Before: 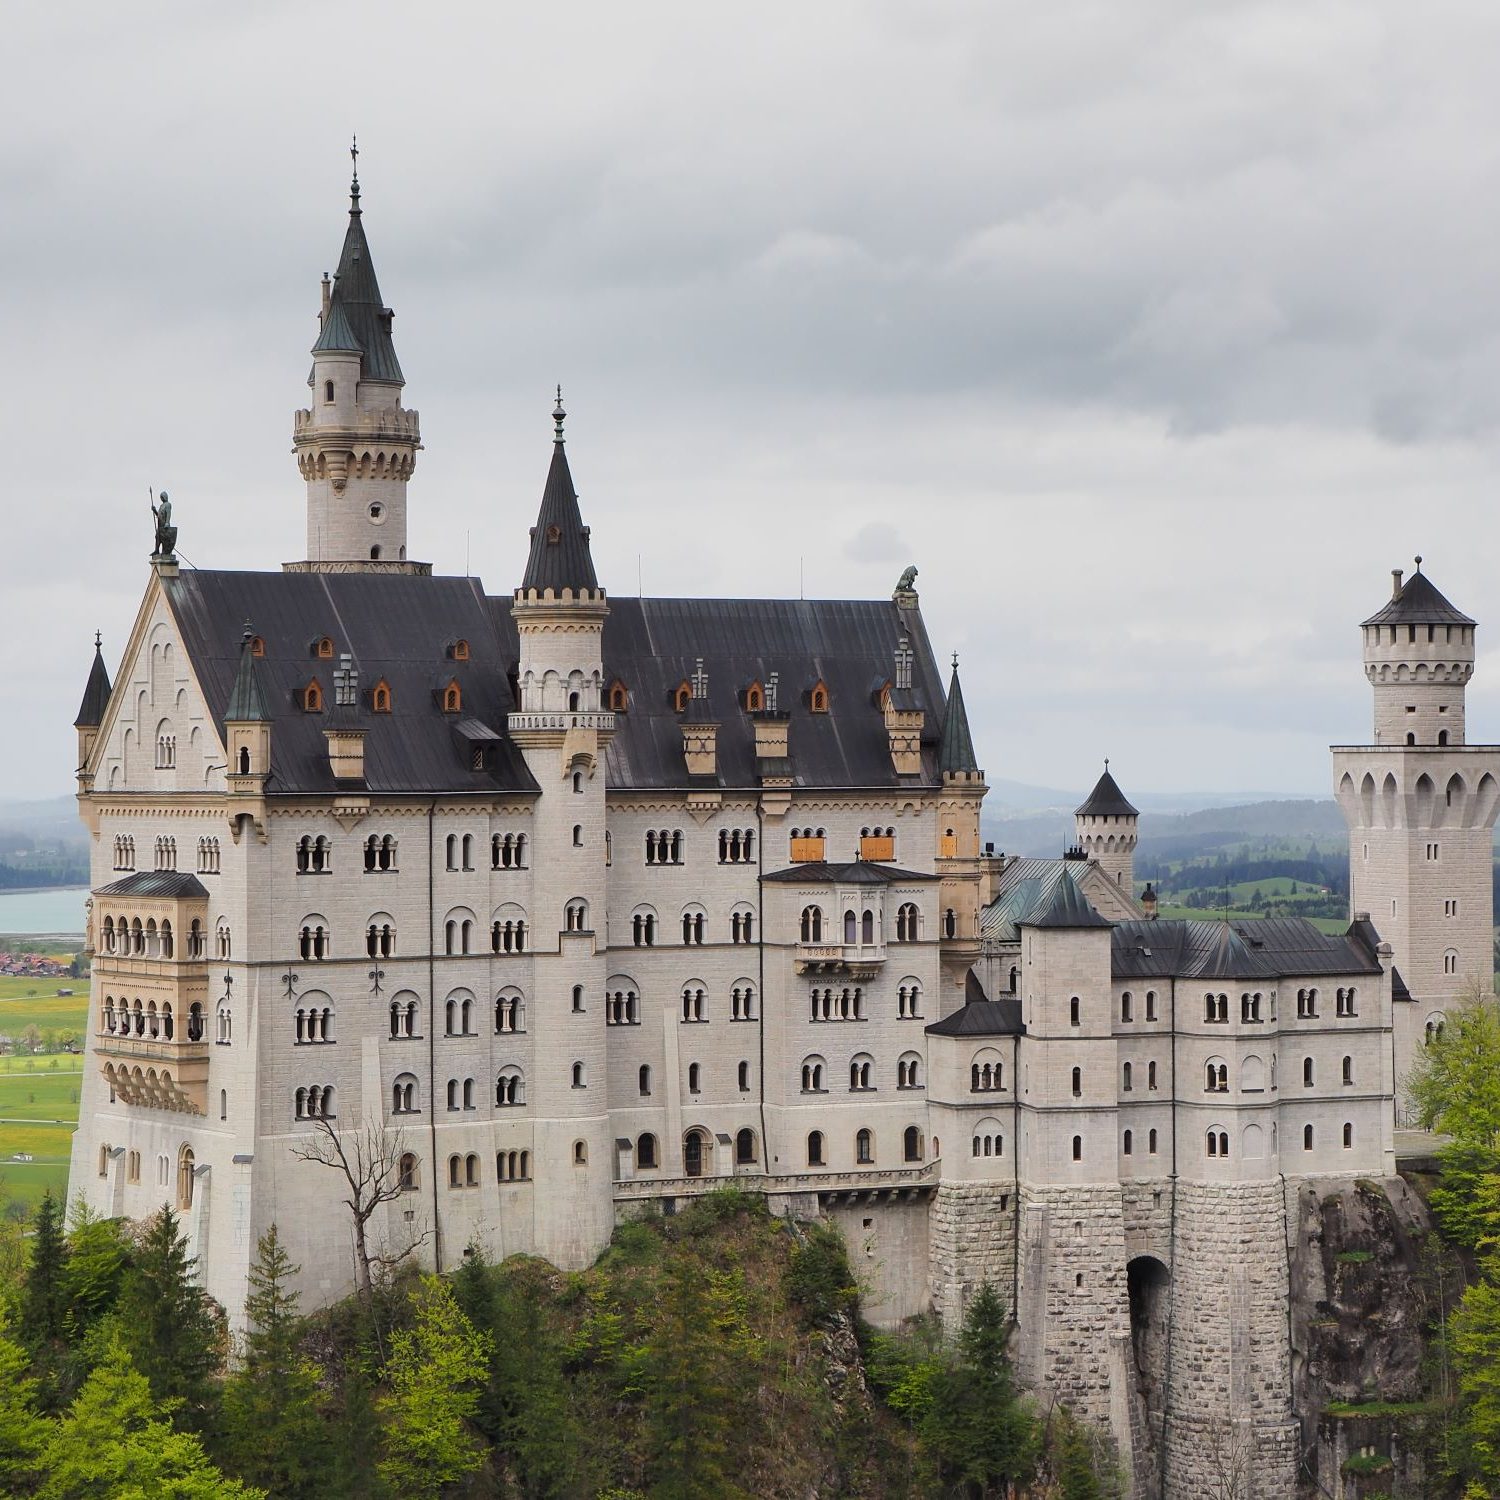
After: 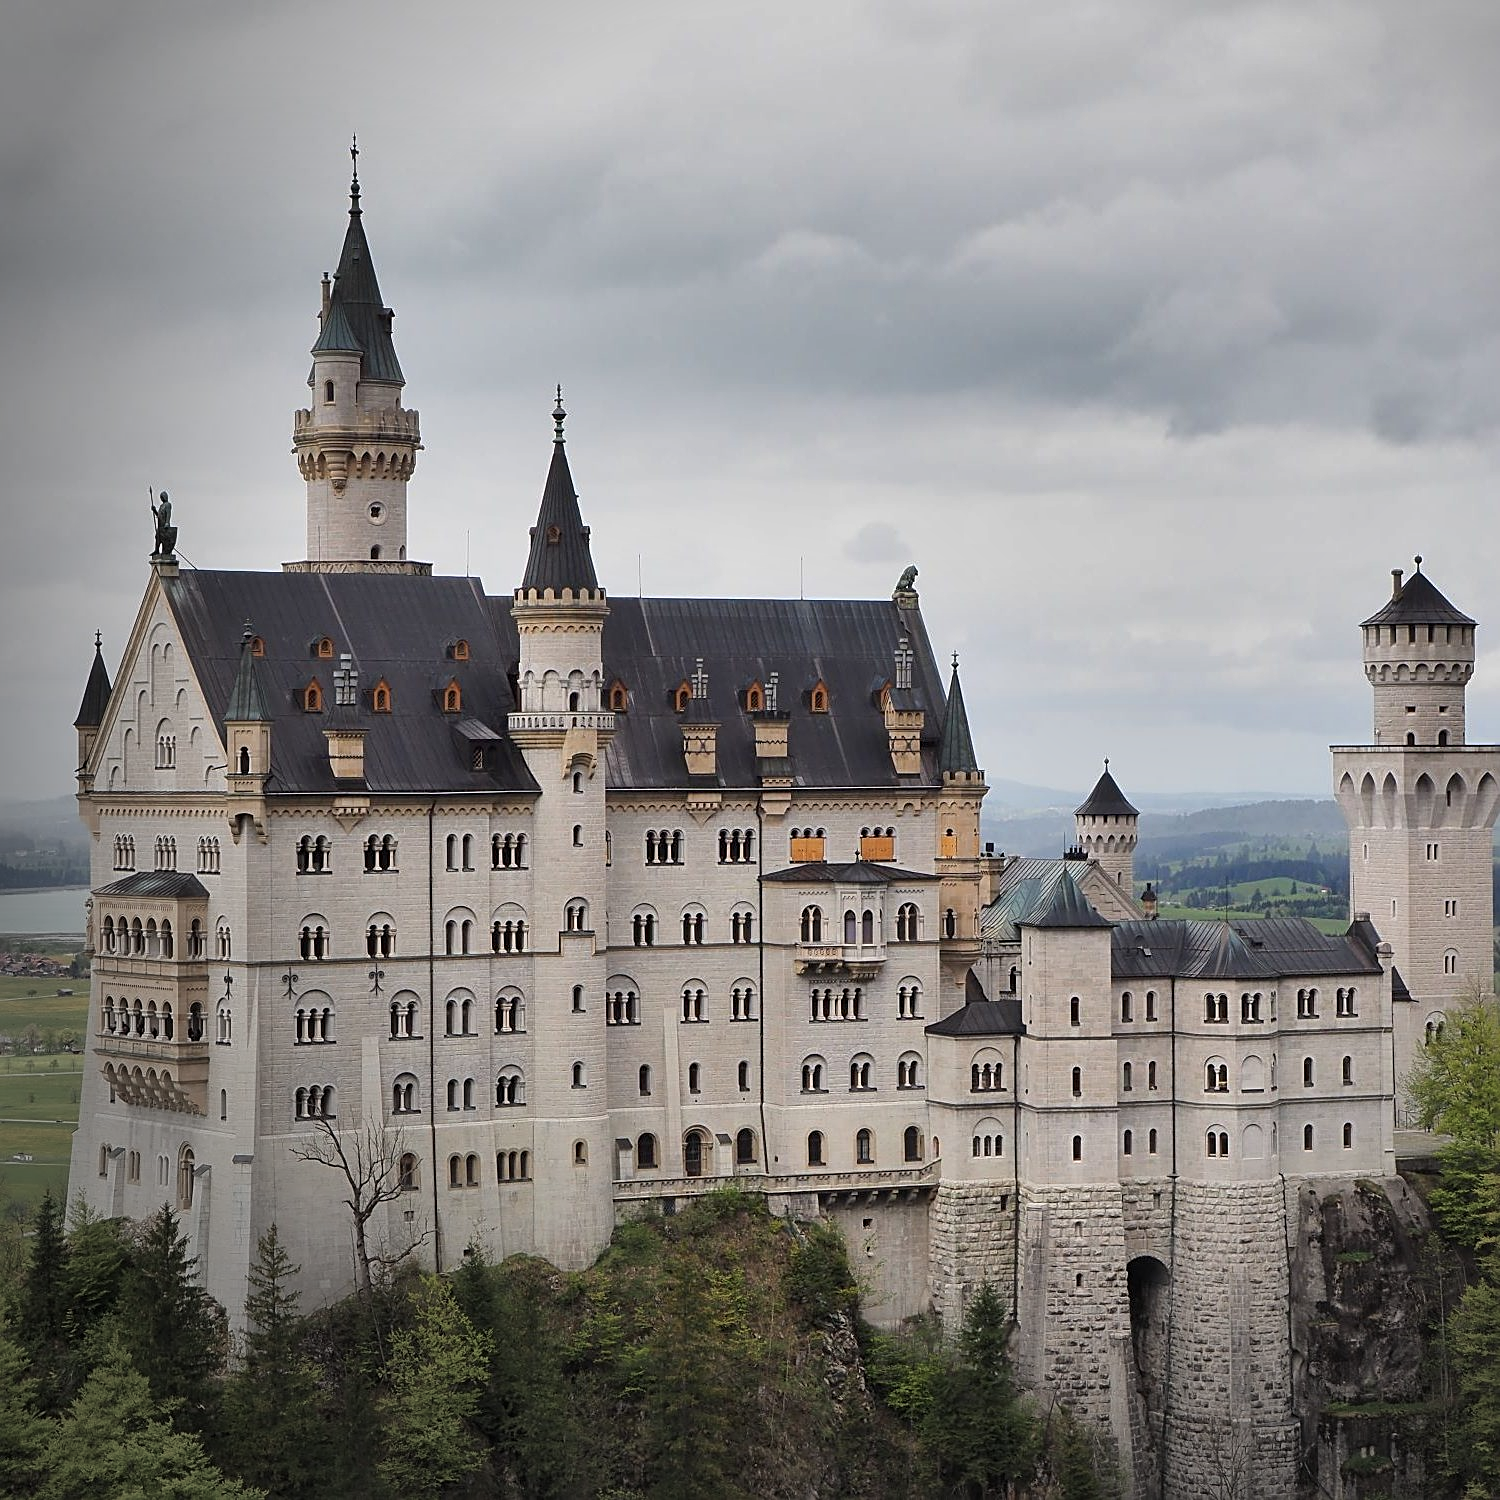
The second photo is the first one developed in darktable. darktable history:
exposure: exposure 0.077 EV, compensate highlight preservation false
sharpen: on, module defaults
shadows and highlights: shadows 43.49, white point adjustment -1.49, soften with gaussian
vignetting: brightness -0.575, center (0.219, -0.236), automatic ratio true
